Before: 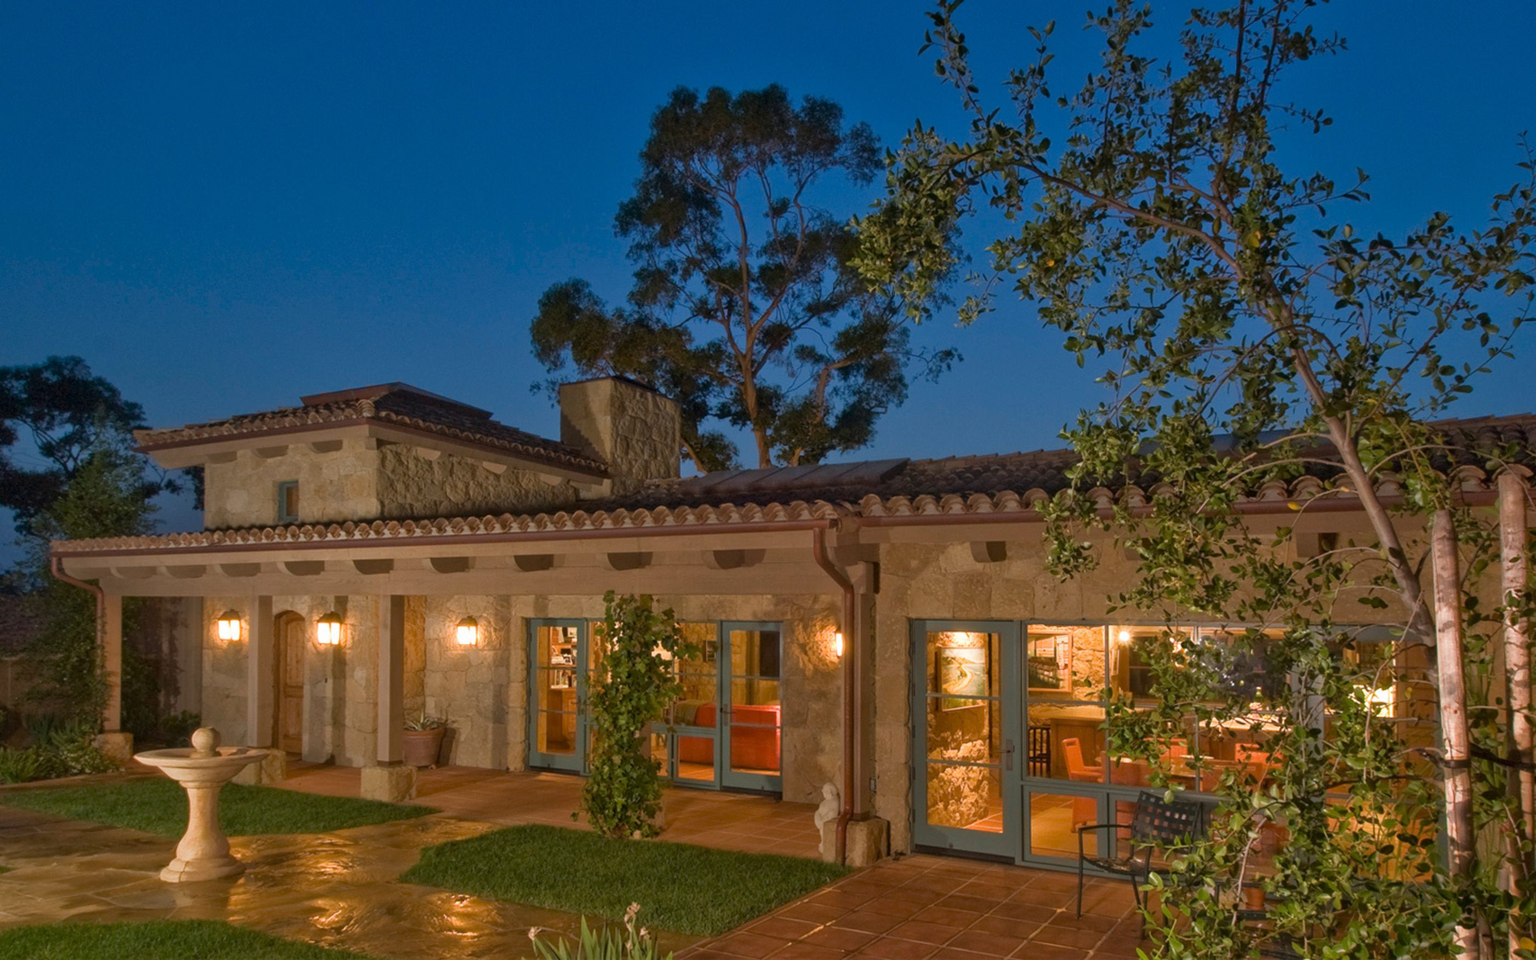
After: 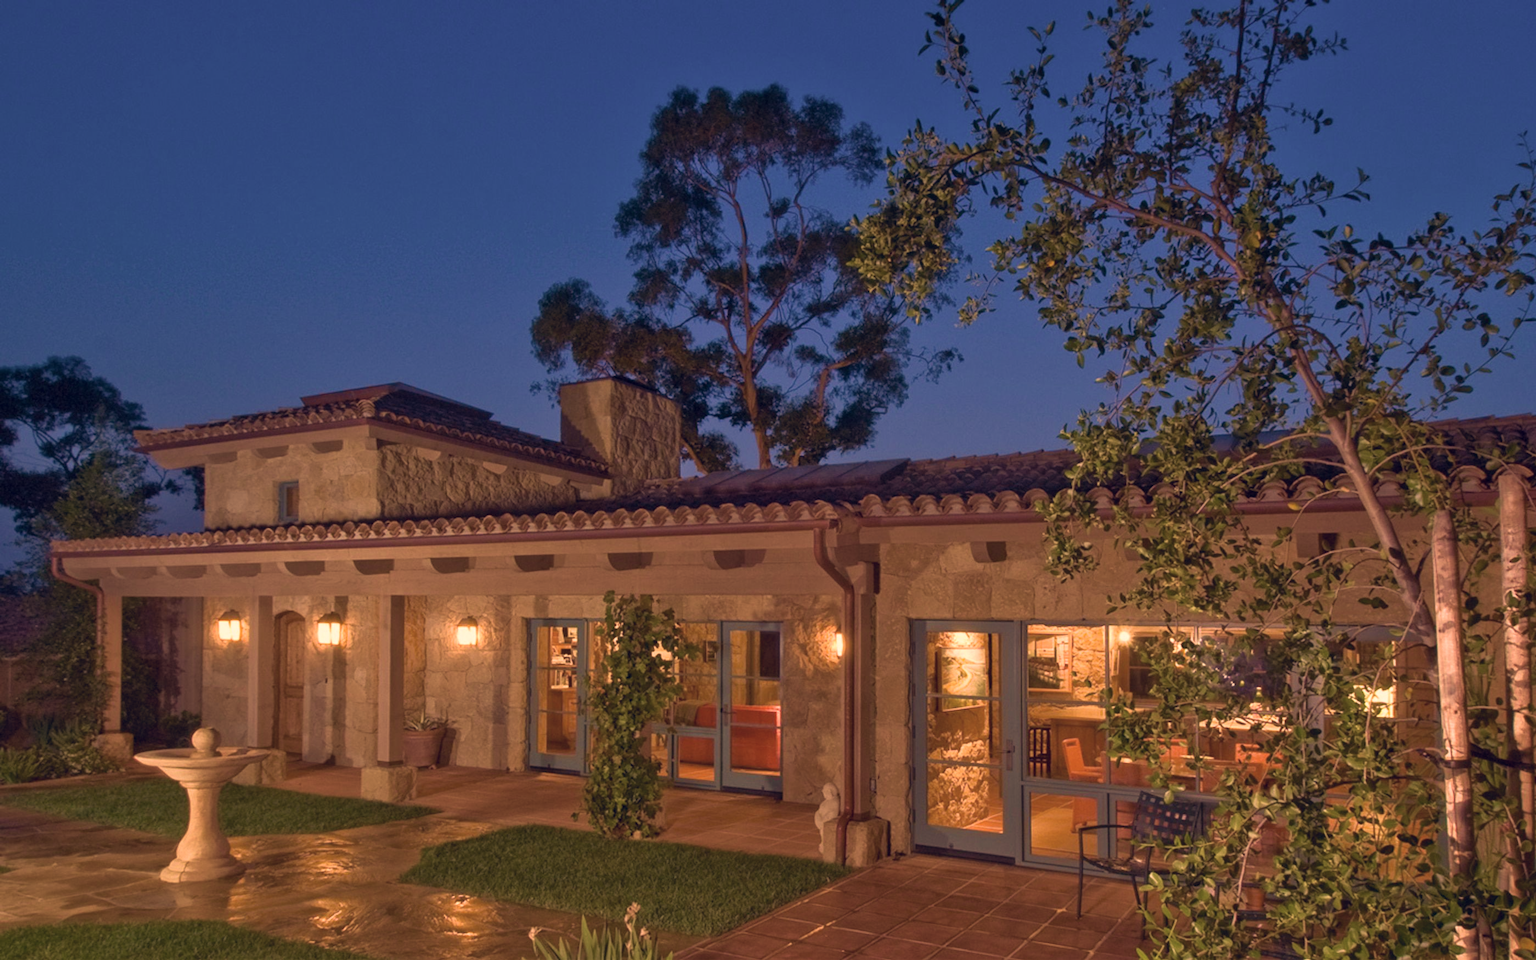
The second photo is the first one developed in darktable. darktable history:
velvia: strength 44.41%
color correction: highlights a* 20.15, highlights b* 27.63, shadows a* 3.3, shadows b* -16.72, saturation 0.75
